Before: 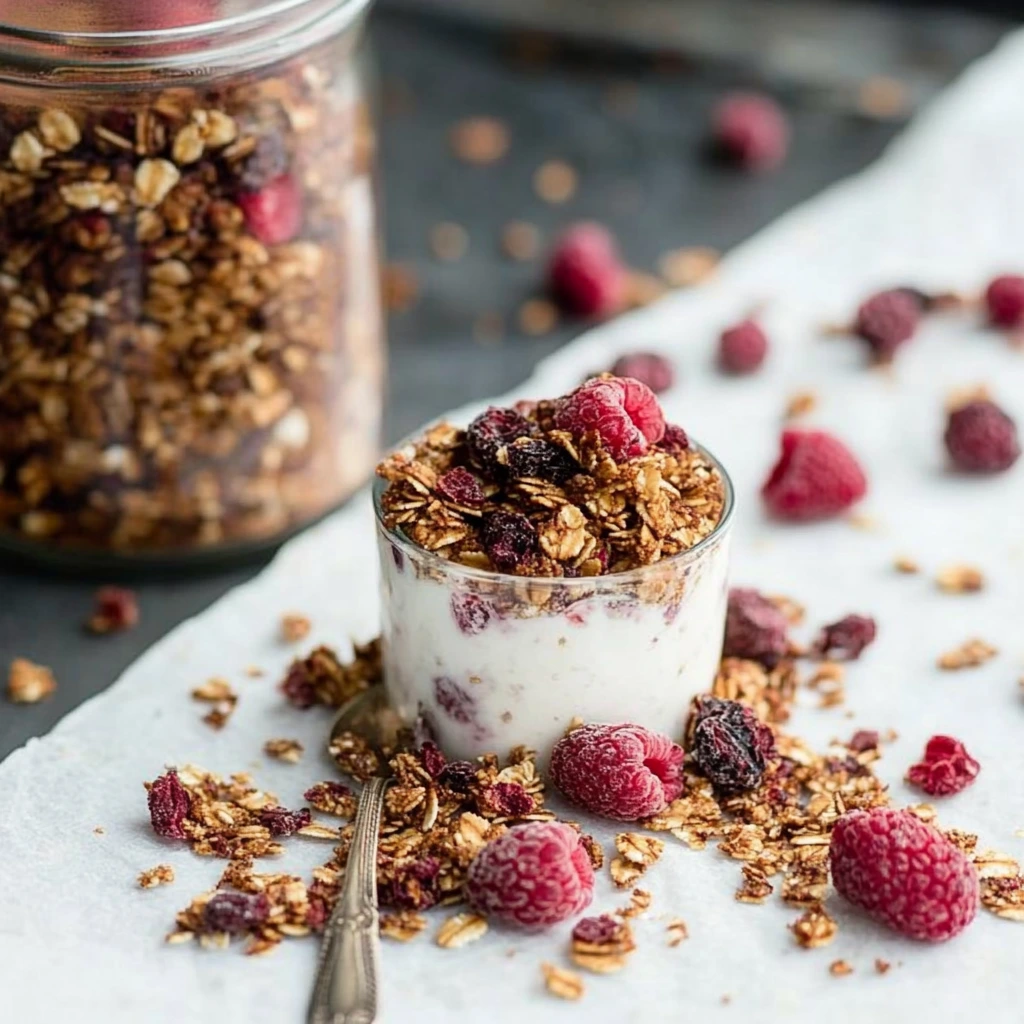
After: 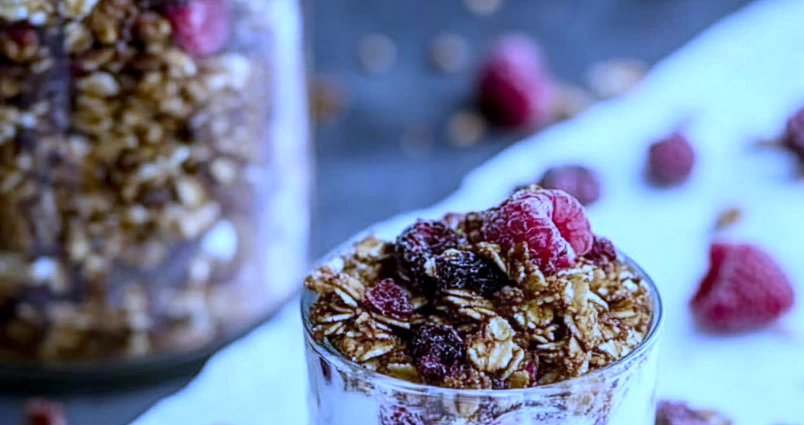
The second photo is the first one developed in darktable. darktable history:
crop: left 7.036%, top 18.398%, right 14.379%, bottom 40.043%
local contrast: on, module defaults
white balance: red 0.766, blue 1.537
